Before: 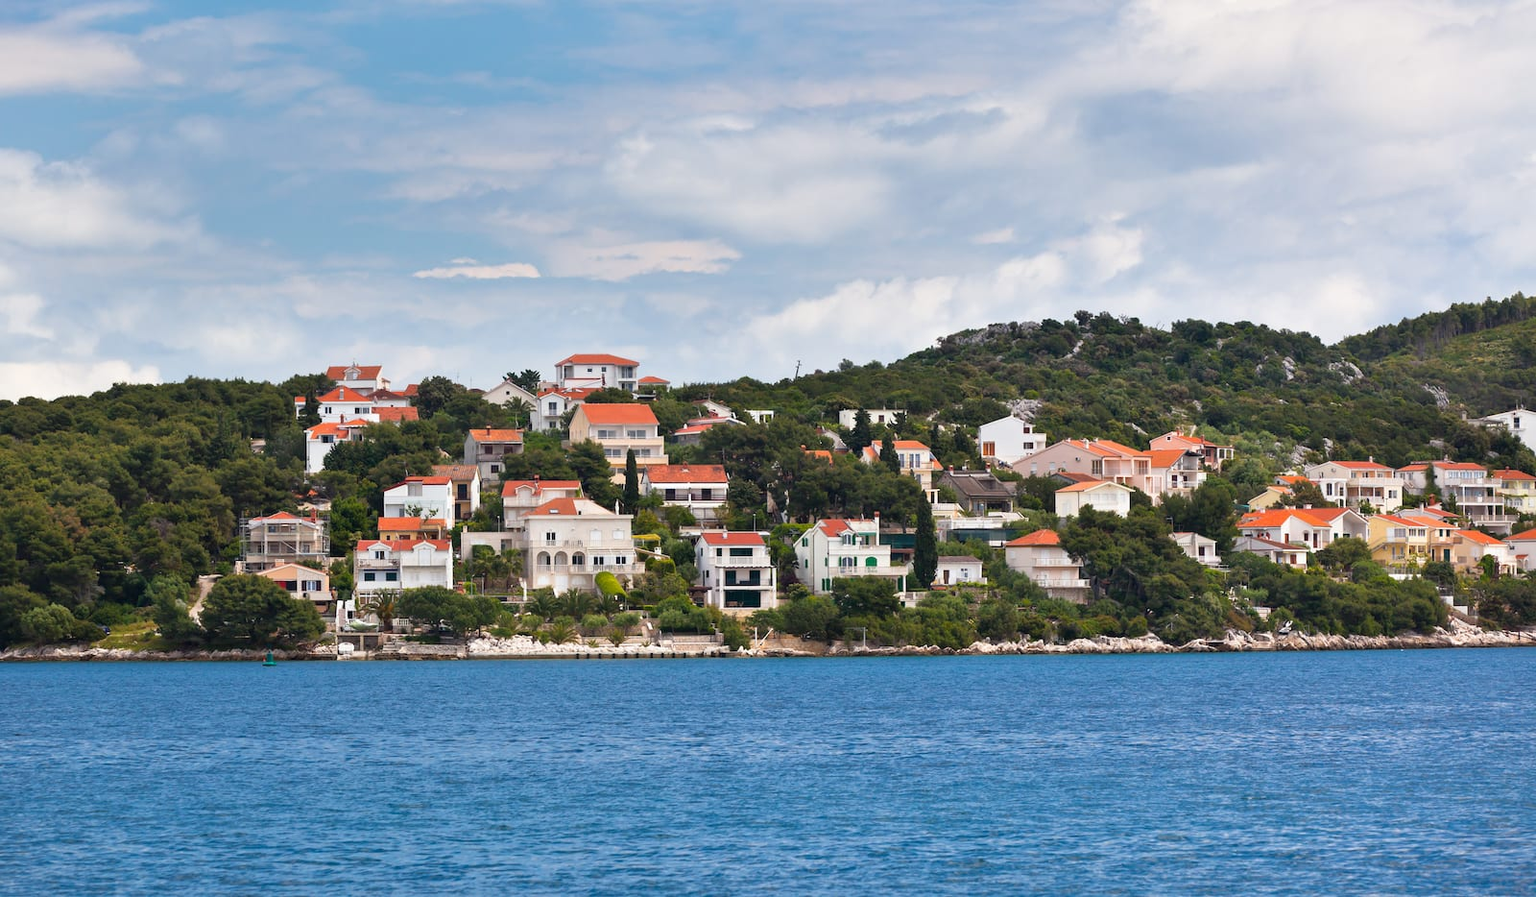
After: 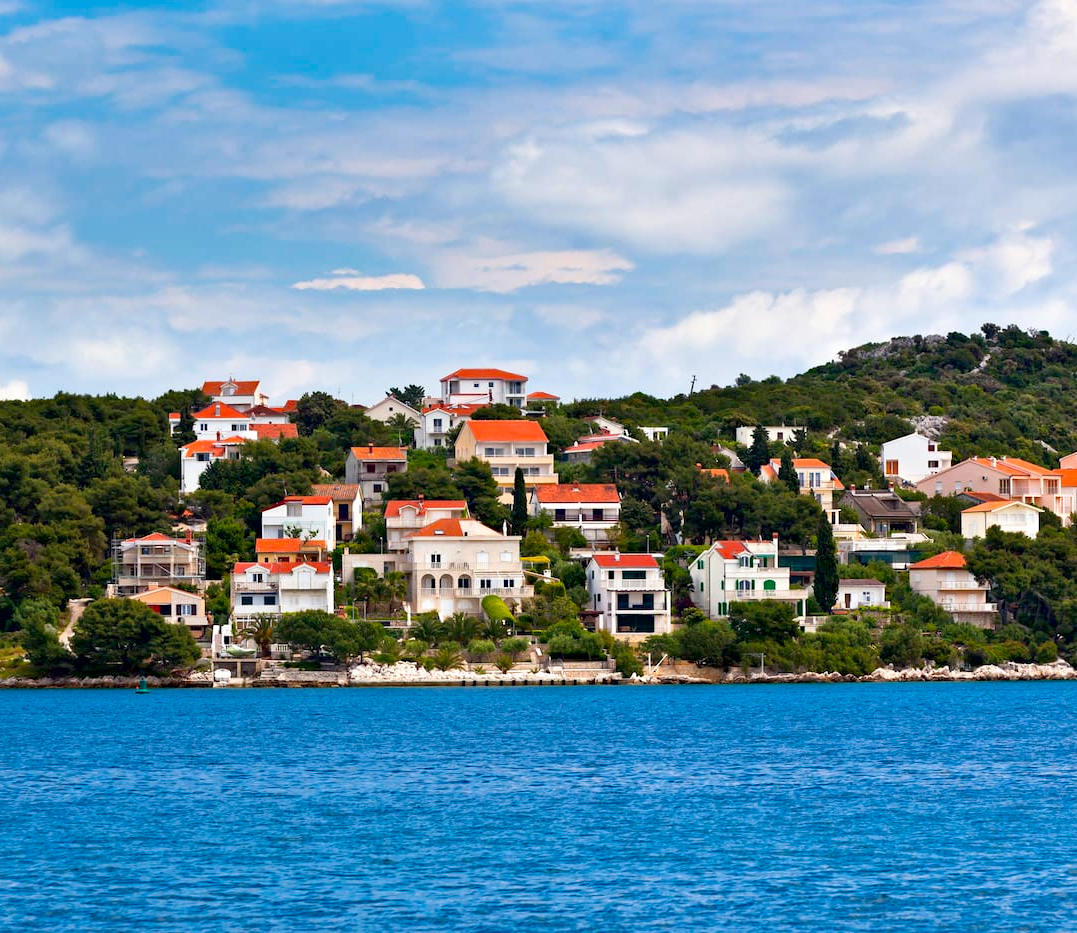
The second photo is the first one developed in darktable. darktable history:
contrast brightness saturation: contrast 0.08, saturation 0.204
haze removal: strength 0.405, distance 0.216, adaptive false
crop and rotate: left 8.655%, right 24.002%
exposure: black level correction 0.007, exposure 0.158 EV, compensate exposure bias true, compensate highlight preservation false
